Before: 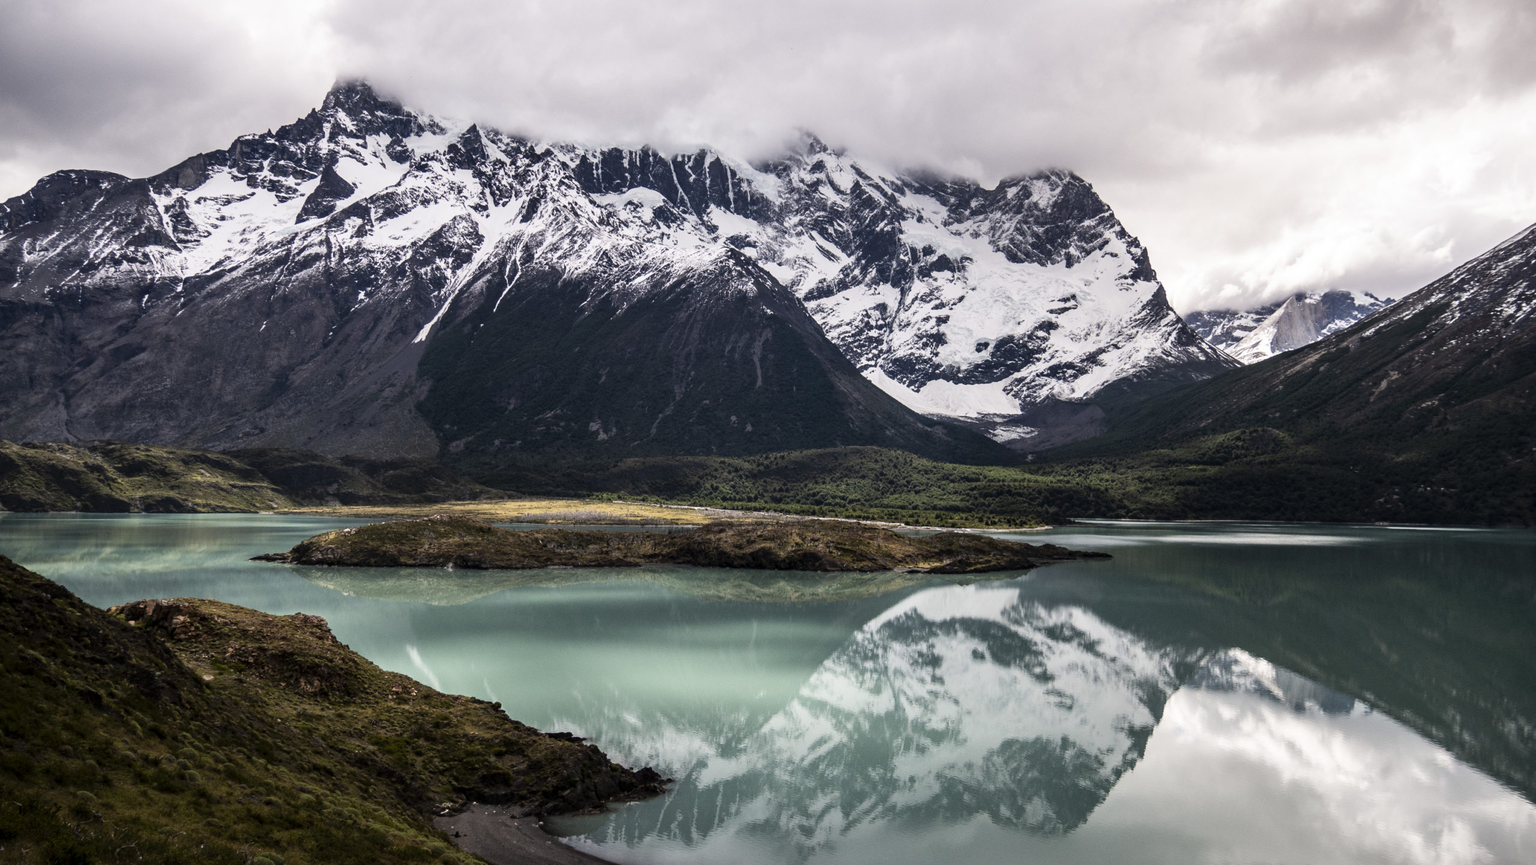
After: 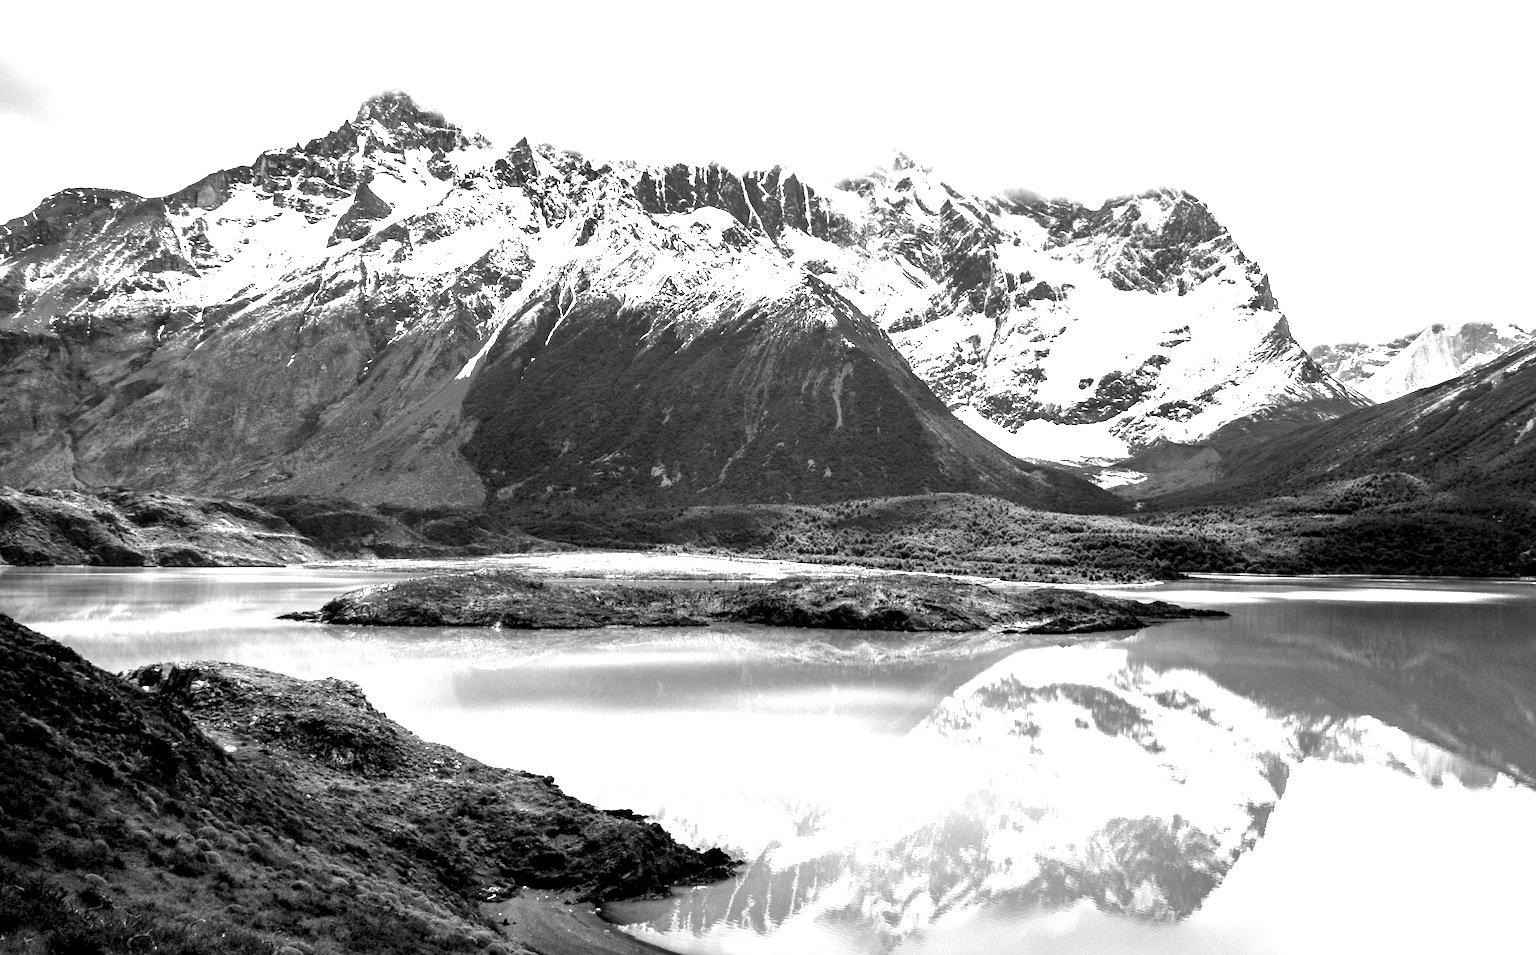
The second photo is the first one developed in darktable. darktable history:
rgb levels: levels [[0.01, 0.419, 0.839], [0, 0.5, 1], [0, 0.5, 1]]
crop: right 9.509%, bottom 0.031%
exposure: black level correction 0, exposure 1.7 EV, compensate exposure bias true, compensate highlight preservation false
monochrome: a -4.13, b 5.16, size 1
